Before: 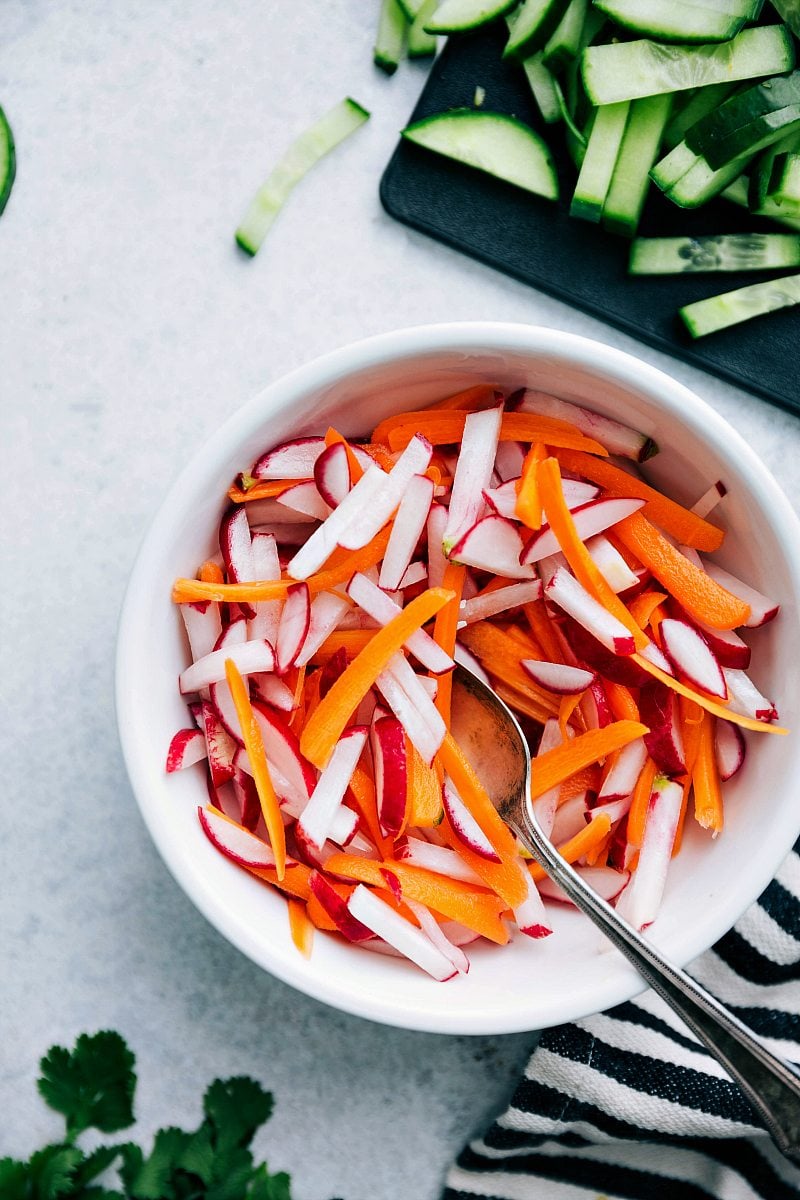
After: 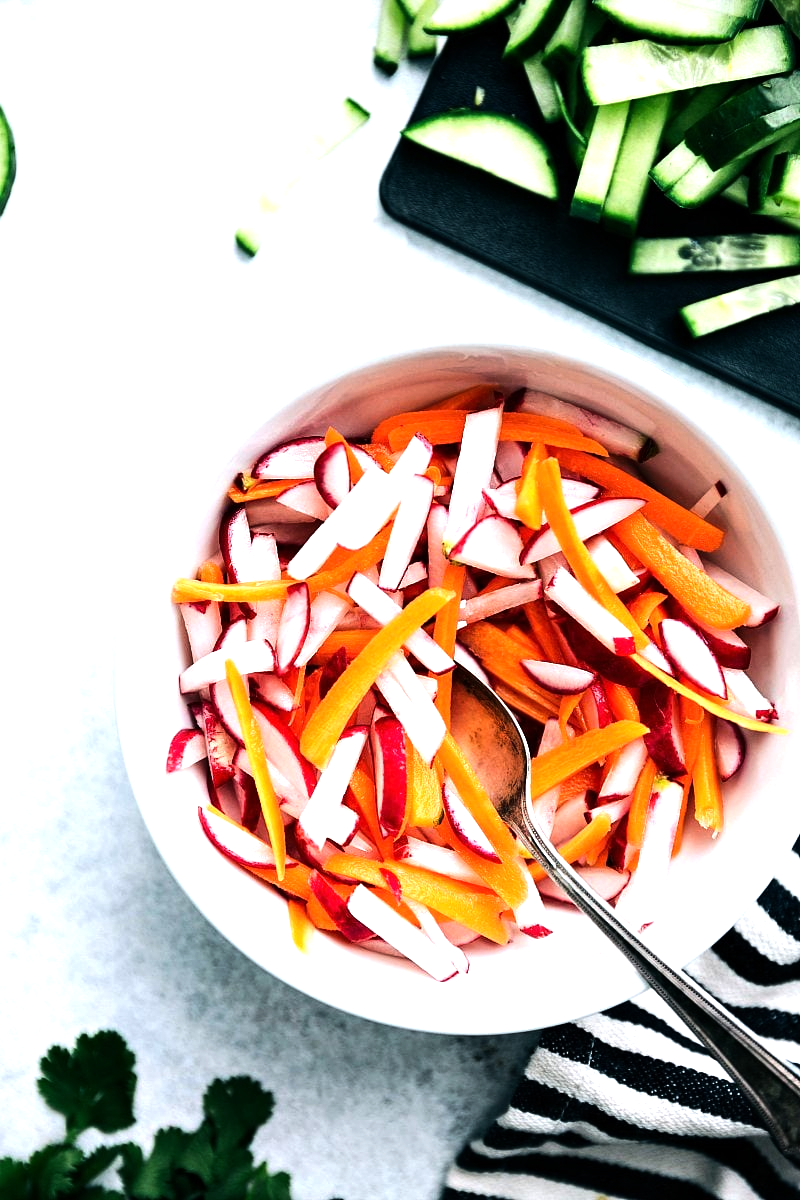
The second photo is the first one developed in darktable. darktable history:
tone equalizer: -8 EV -1.06 EV, -7 EV -1.03 EV, -6 EV -0.841 EV, -5 EV -0.591 EV, -3 EV 0.61 EV, -2 EV 0.866 EV, -1 EV 1 EV, +0 EV 1.07 EV, edges refinement/feathering 500, mask exposure compensation -1.57 EV, preserve details no
